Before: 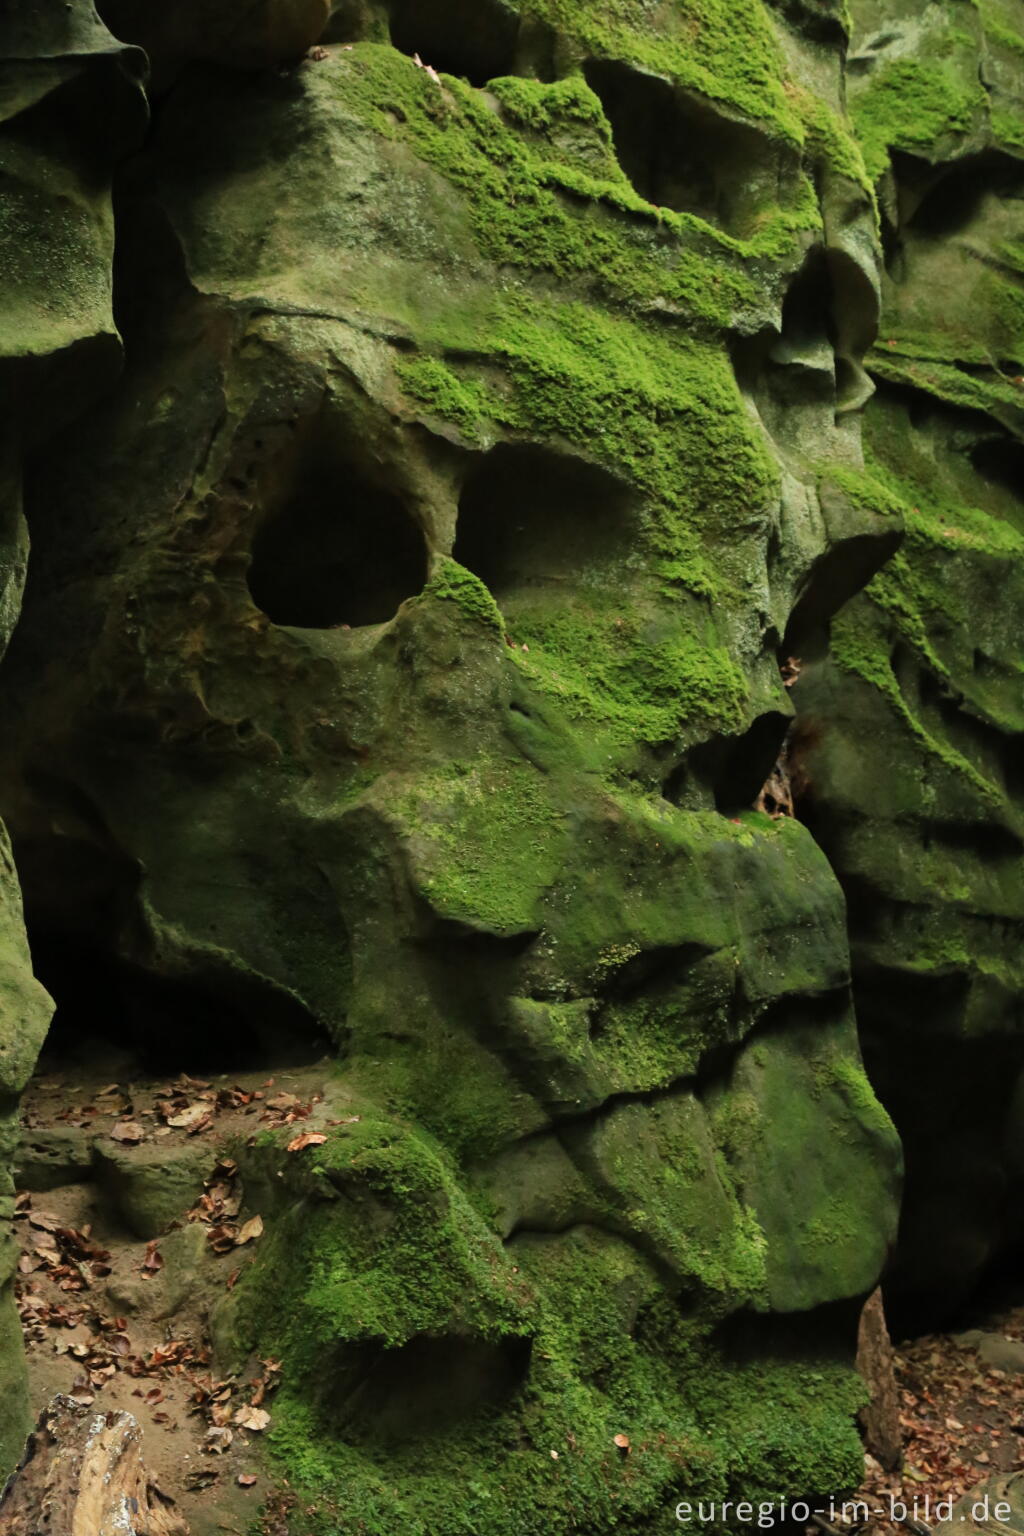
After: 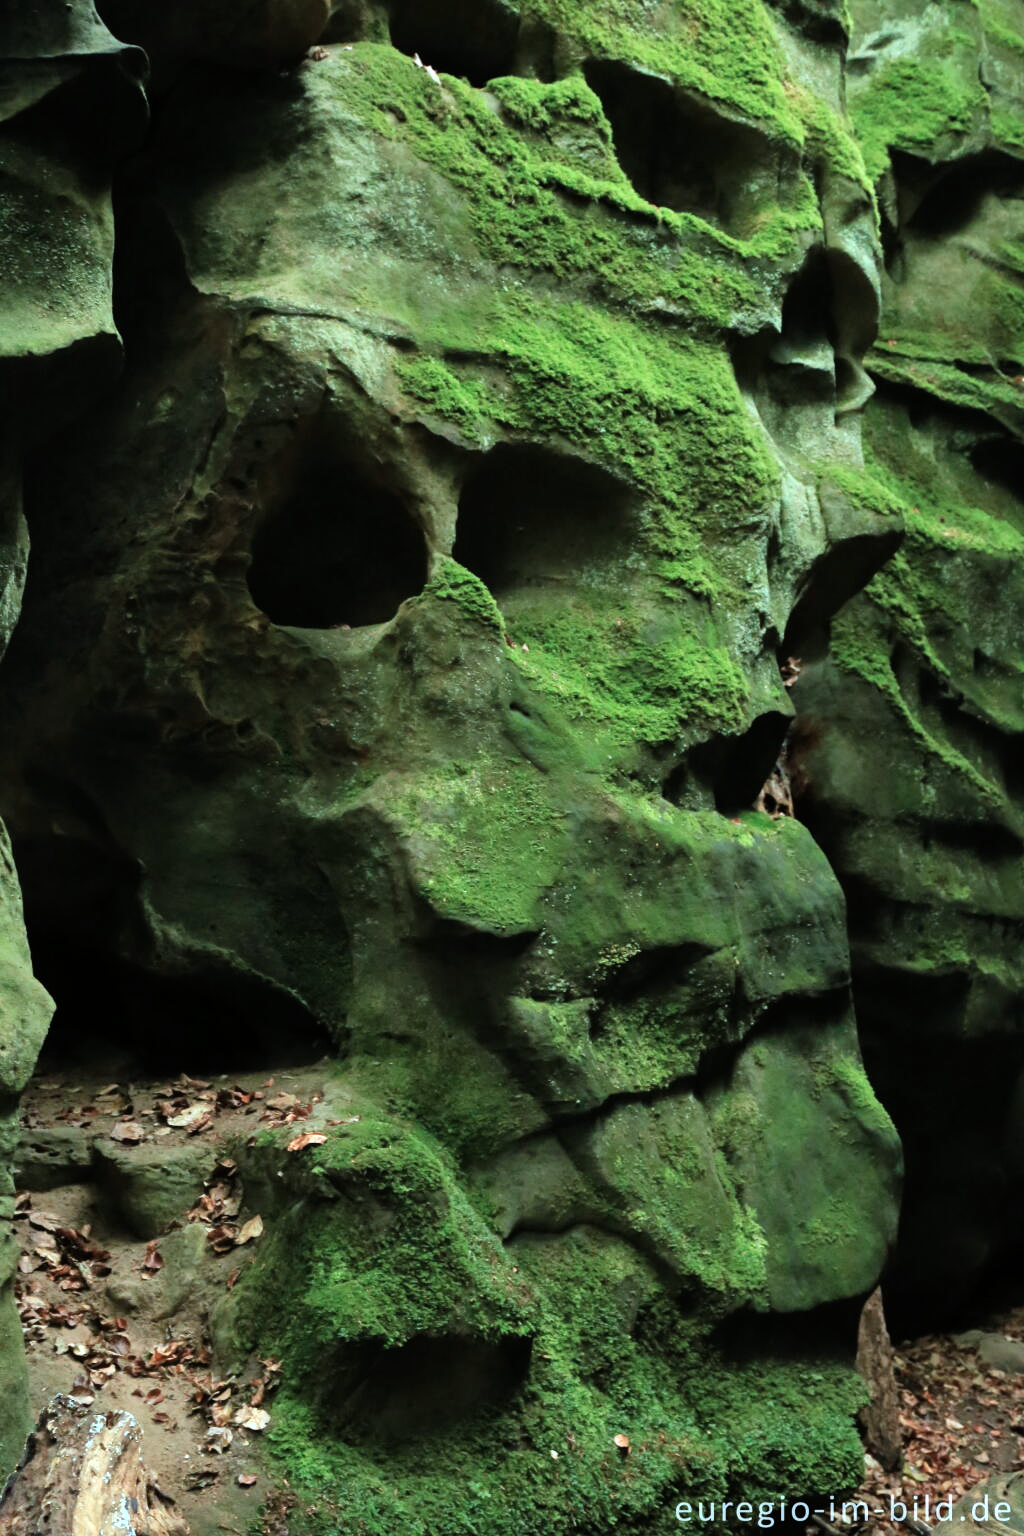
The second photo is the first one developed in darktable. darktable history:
shadows and highlights: shadows 24.75, highlights -79.5, soften with gaussian
color correction: highlights a* -10.45, highlights b* -18.67
tone equalizer: -8 EV -0.747 EV, -7 EV -0.728 EV, -6 EV -0.619 EV, -5 EV -0.405 EV, -3 EV 0.402 EV, -2 EV 0.6 EV, -1 EV 0.679 EV, +0 EV 0.764 EV
